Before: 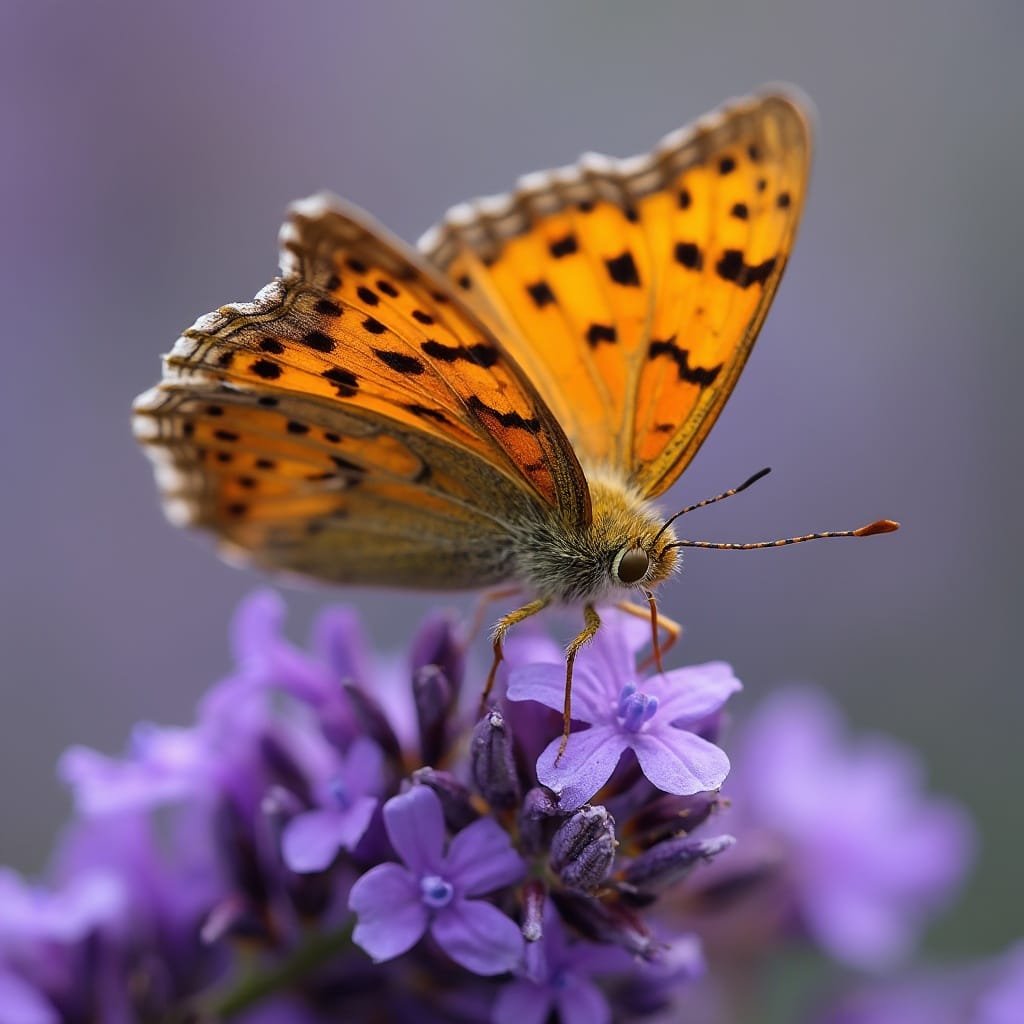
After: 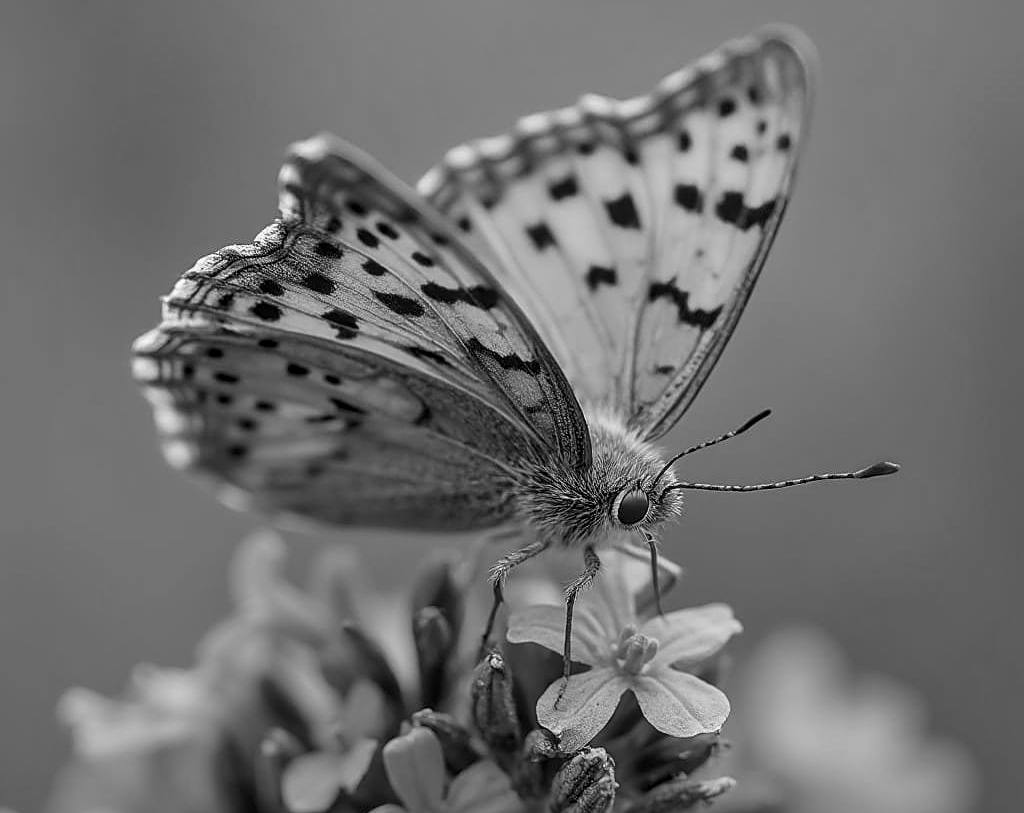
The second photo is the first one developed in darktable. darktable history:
crop and rotate: top 5.667%, bottom 14.937%
white balance: red 0.98, blue 1.61
monochrome: a -6.99, b 35.61, size 1.4
contrast brightness saturation: contrast -0.05, saturation -0.41
sharpen: on, module defaults
shadows and highlights: low approximation 0.01, soften with gaussian
local contrast: on, module defaults
